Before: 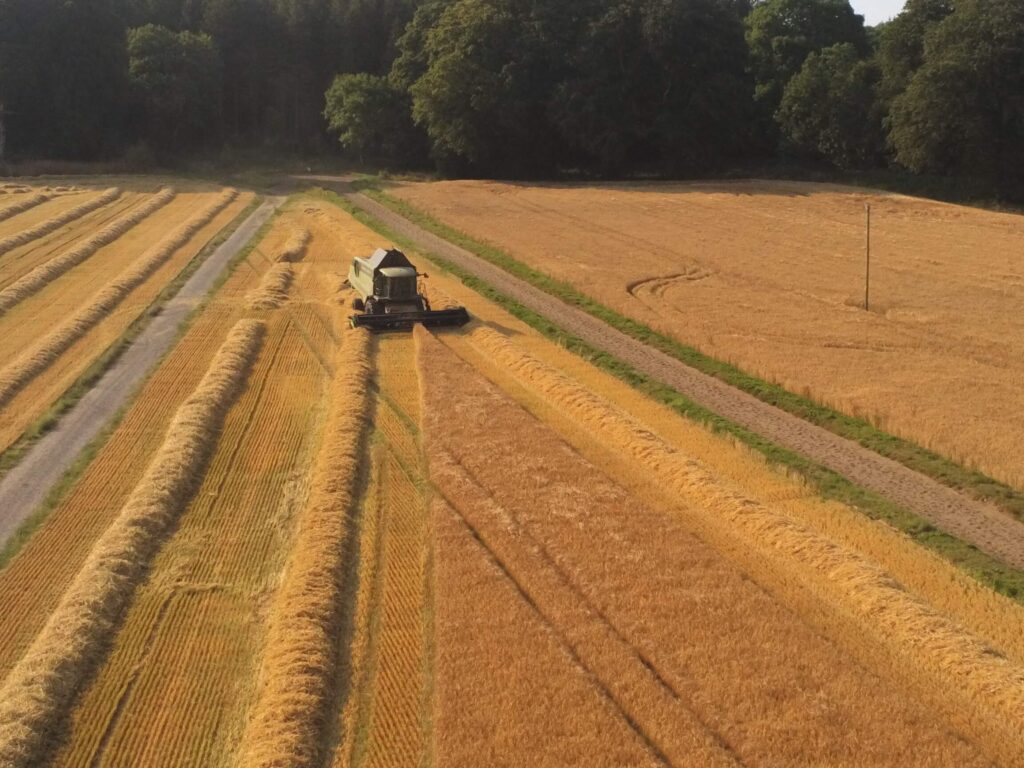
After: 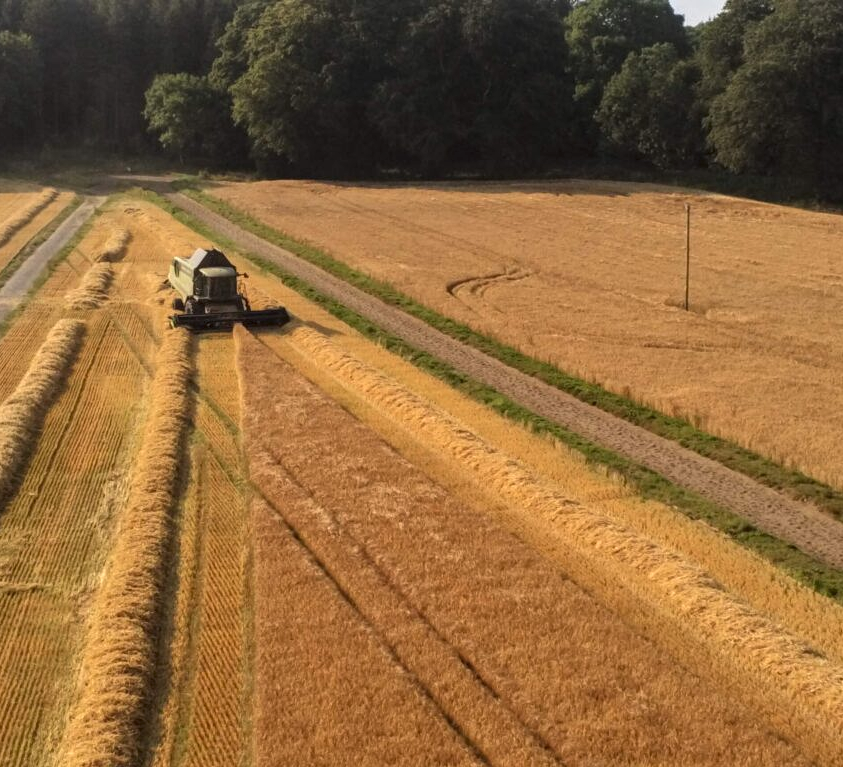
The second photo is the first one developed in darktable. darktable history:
crop: left 17.582%, bottom 0.031%
local contrast: highlights 20%, detail 150%
